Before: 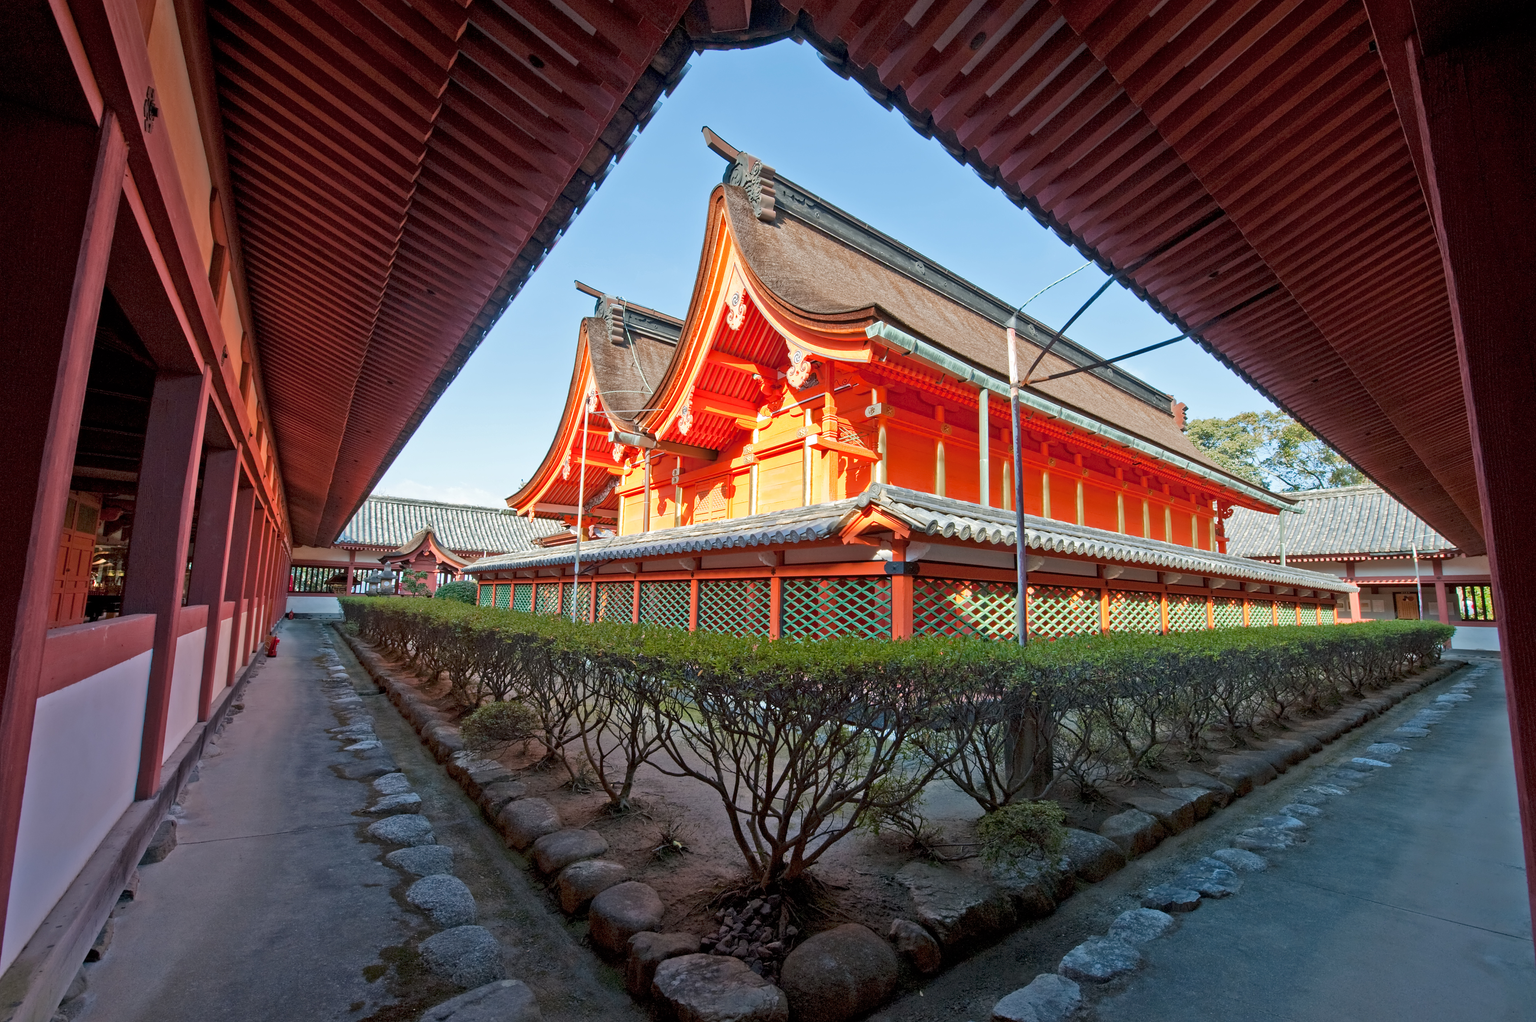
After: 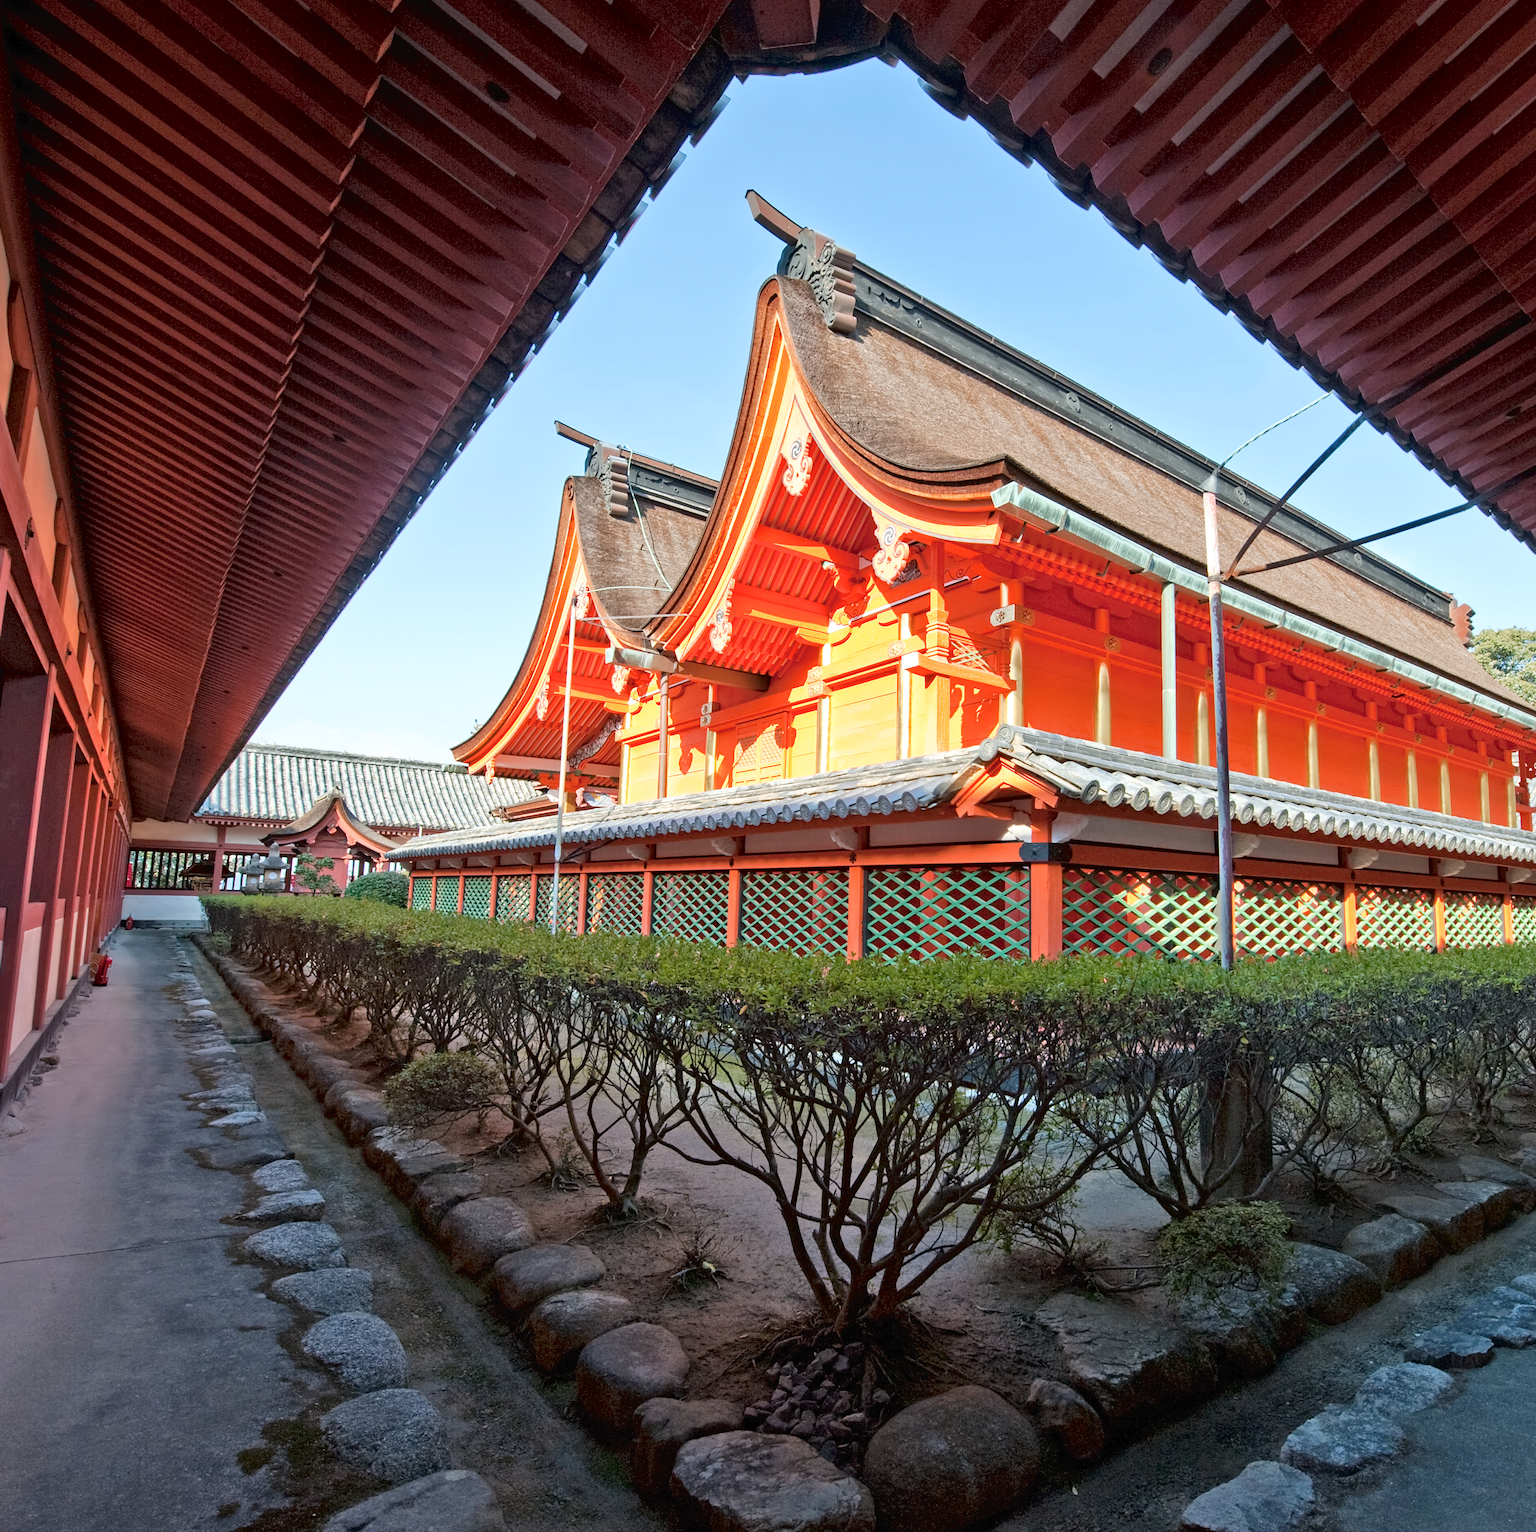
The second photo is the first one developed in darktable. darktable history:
crop and rotate: left 13.361%, right 19.959%
tone curve: curves: ch0 [(0, 0) (0.003, 0.022) (0.011, 0.025) (0.025, 0.025) (0.044, 0.029) (0.069, 0.042) (0.1, 0.068) (0.136, 0.118) (0.177, 0.176) (0.224, 0.233) (0.277, 0.299) (0.335, 0.371) (0.399, 0.448) (0.468, 0.526) (0.543, 0.605) (0.623, 0.684) (0.709, 0.775) (0.801, 0.869) (0.898, 0.957) (1, 1)], color space Lab, independent channels, preserve colors none
